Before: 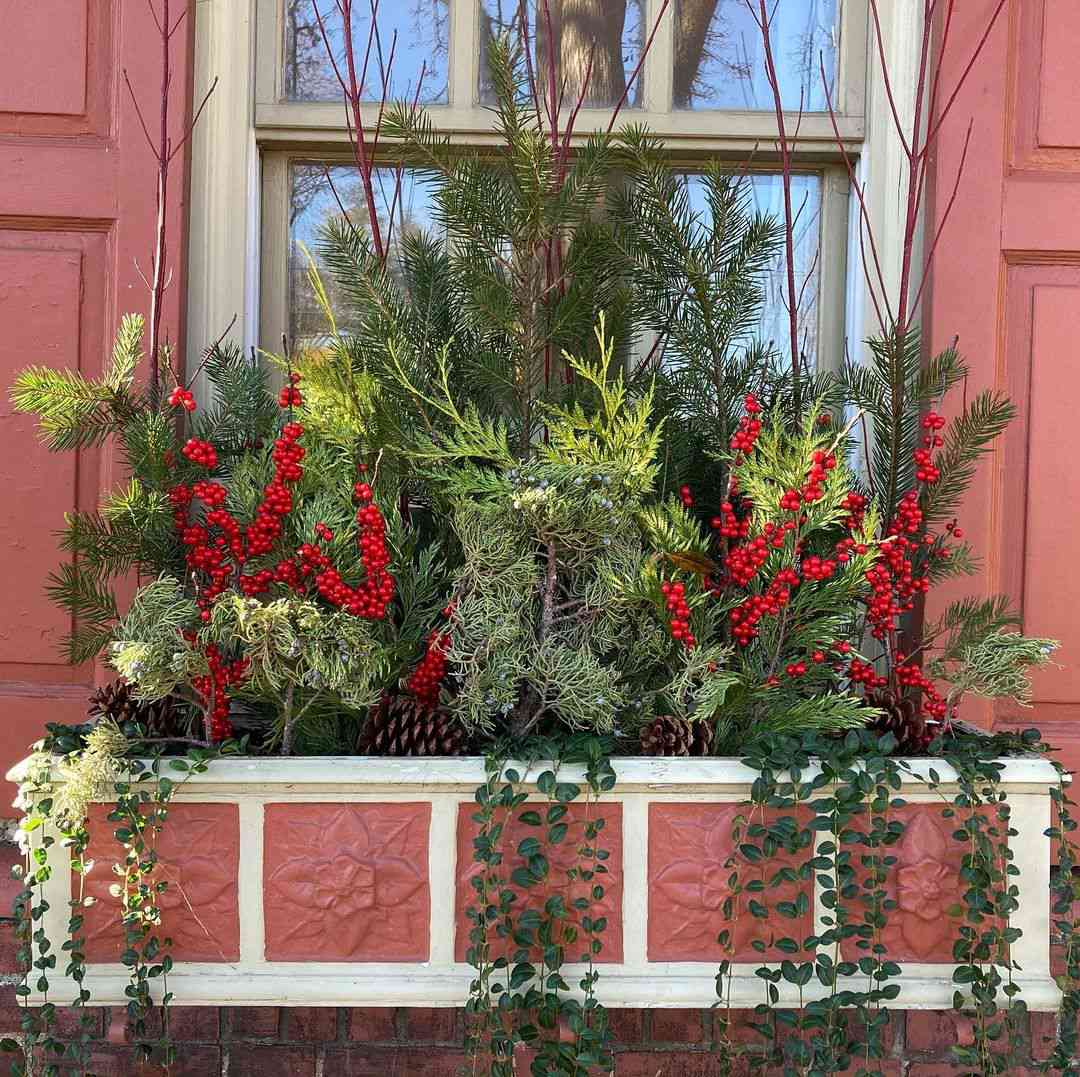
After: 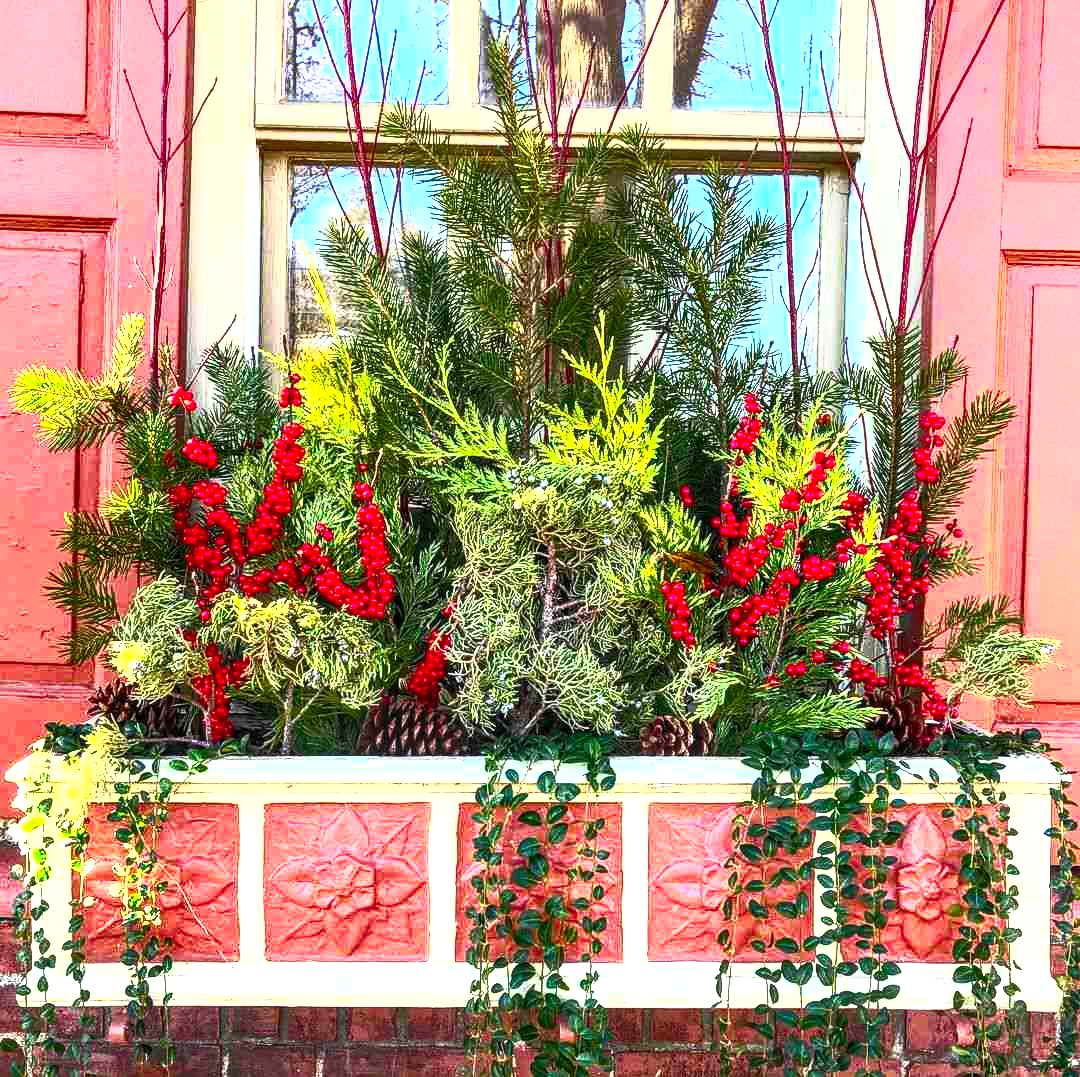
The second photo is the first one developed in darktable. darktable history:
local contrast: detail 160%
contrast brightness saturation: contrast 0.991, brightness 0.991, saturation 0.99
